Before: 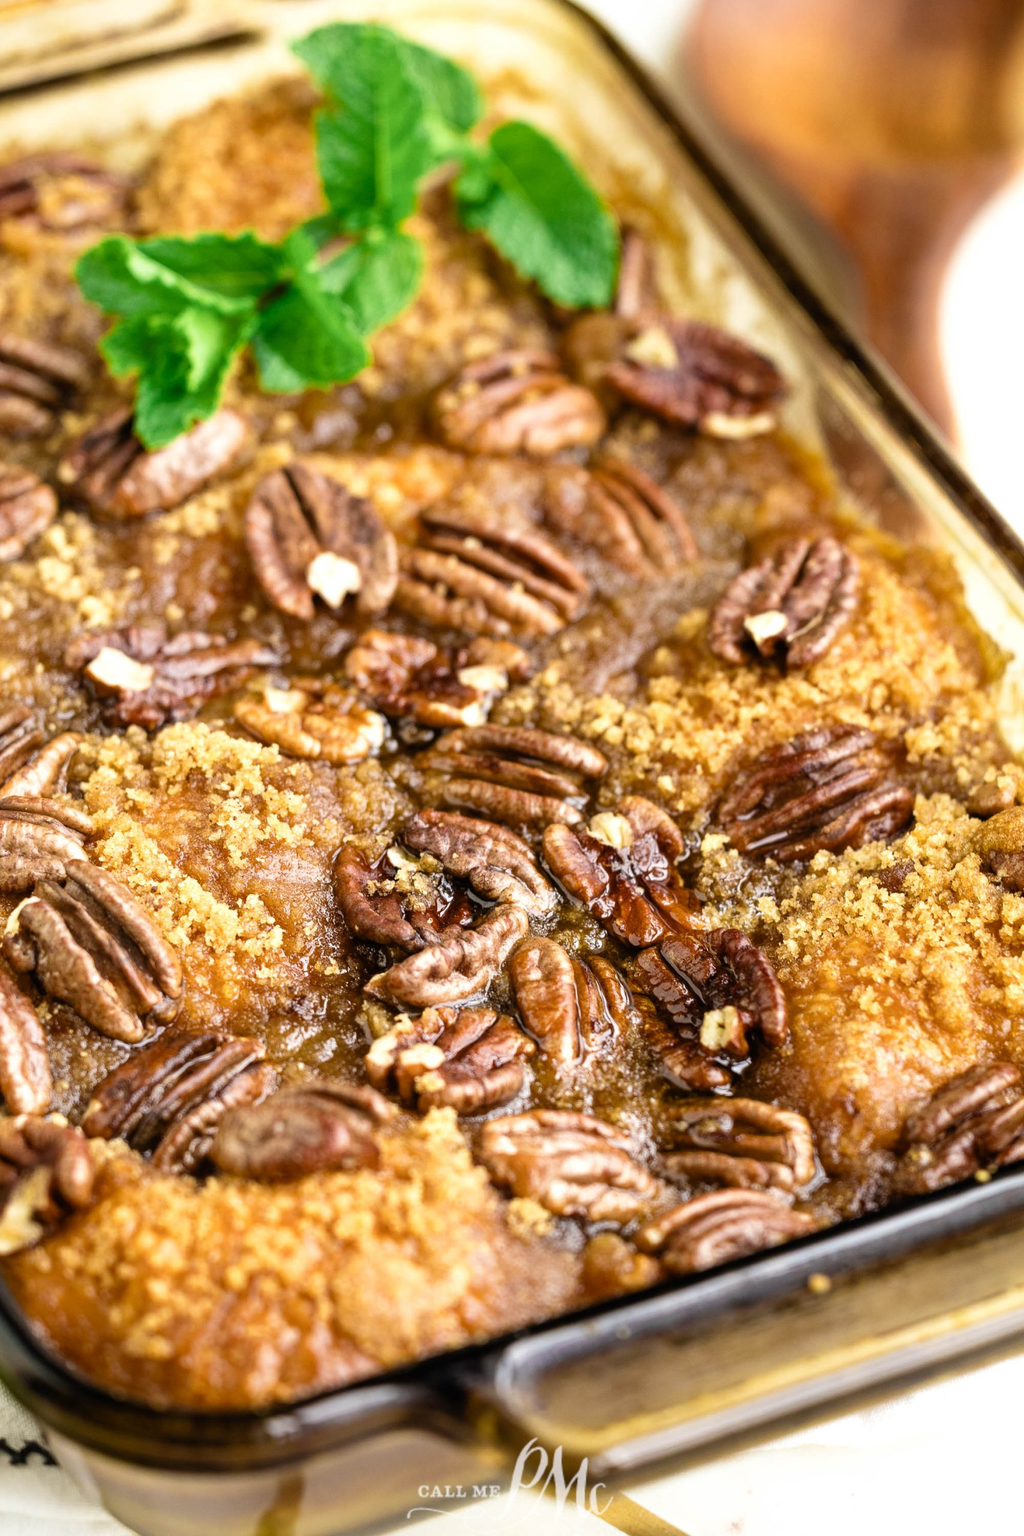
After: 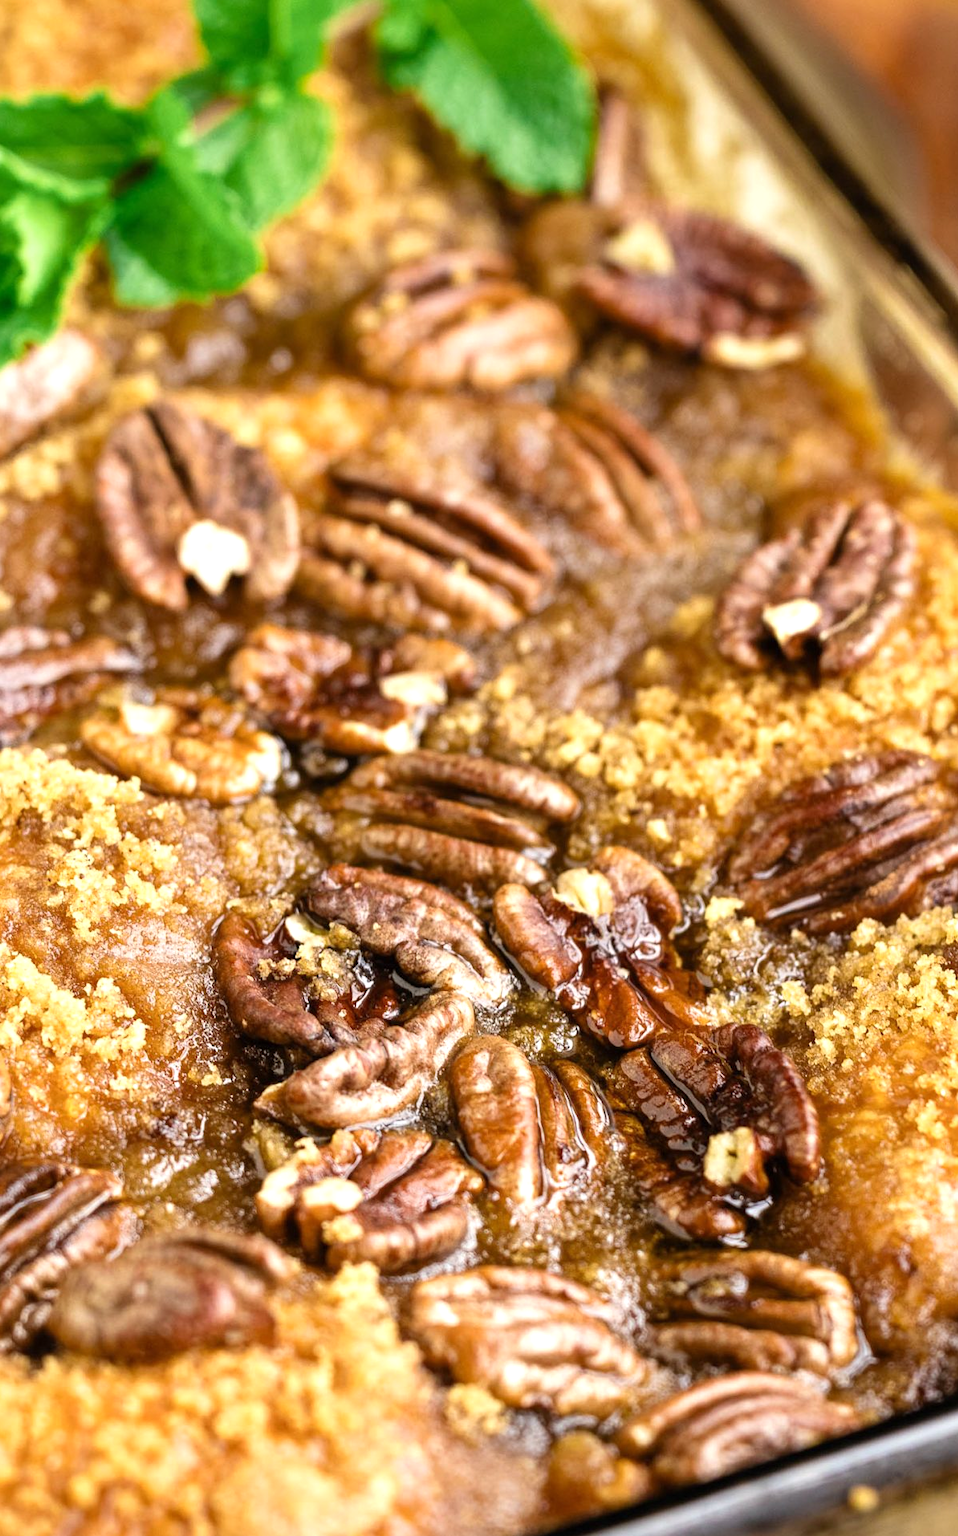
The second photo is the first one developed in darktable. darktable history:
exposure: exposure 0.2 EV, compensate highlight preservation false
crop and rotate: left 17.046%, top 10.659%, right 12.989%, bottom 14.553%
